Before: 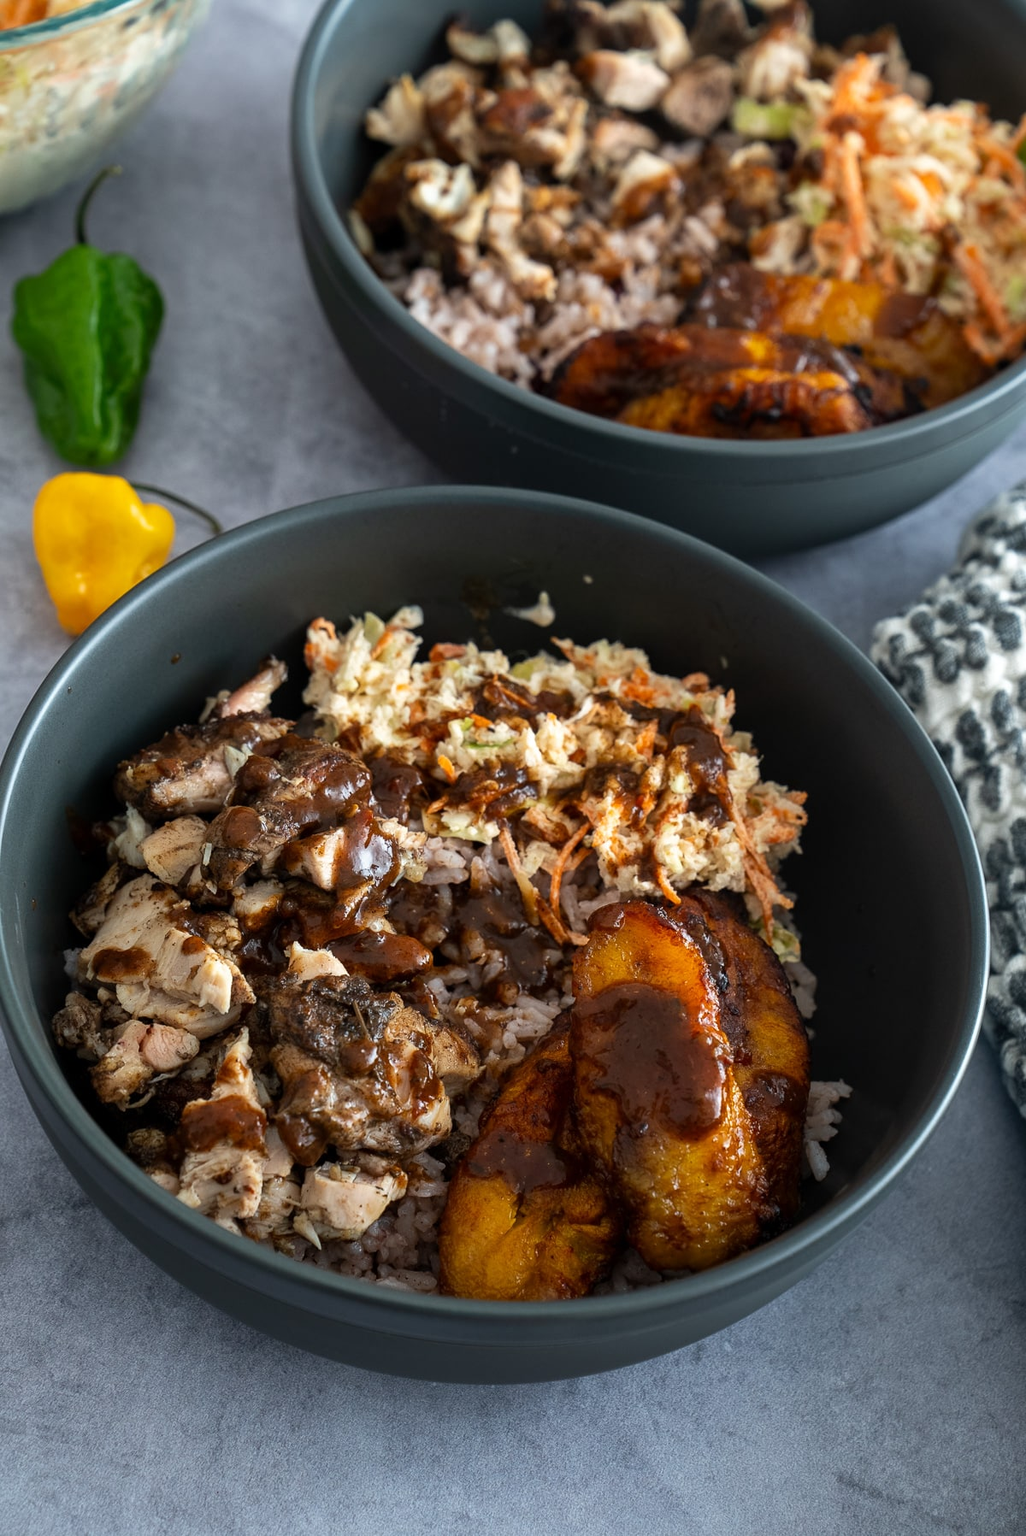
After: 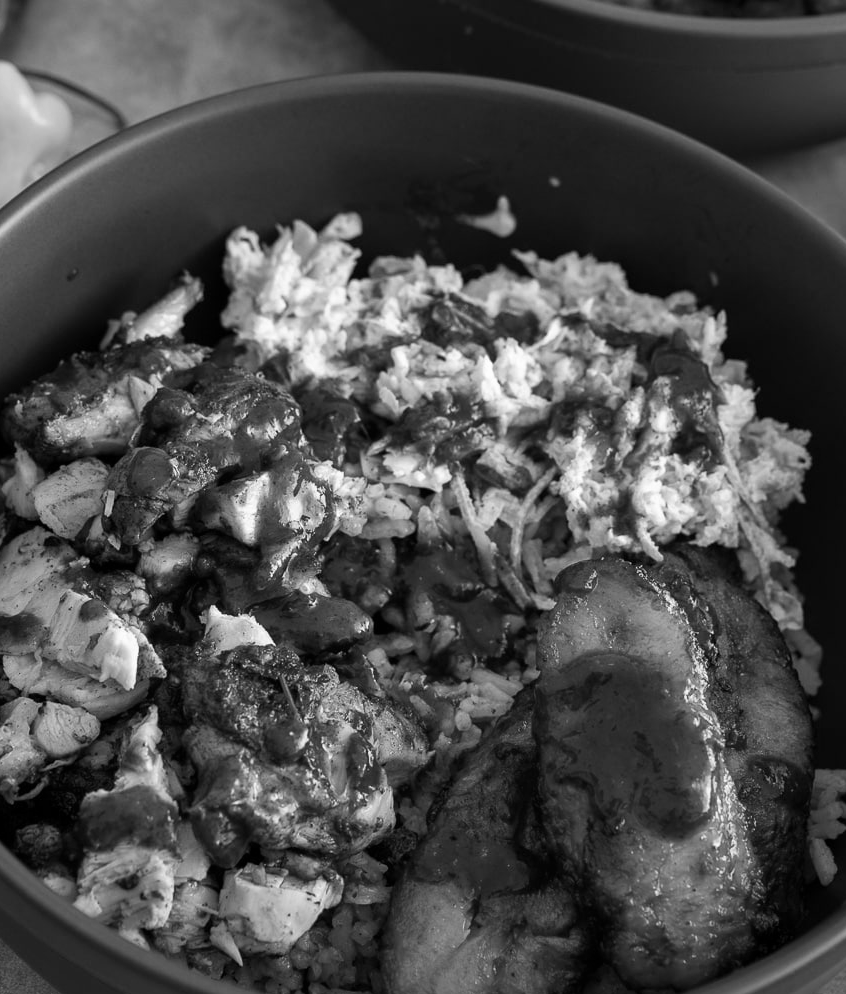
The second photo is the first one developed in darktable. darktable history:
contrast brightness saturation: saturation 0.5
crop: left 11.123%, top 27.61%, right 18.3%, bottom 17.034%
monochrome: a 32, b 64, size 2.3
